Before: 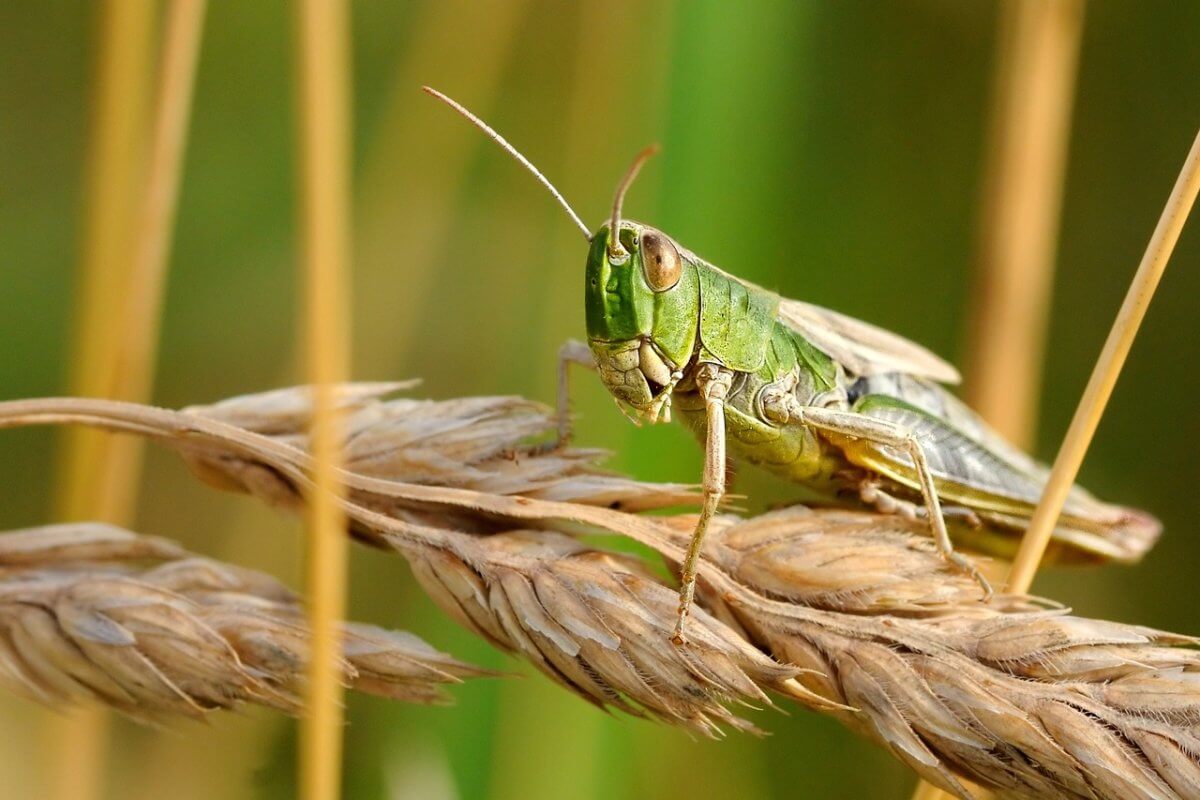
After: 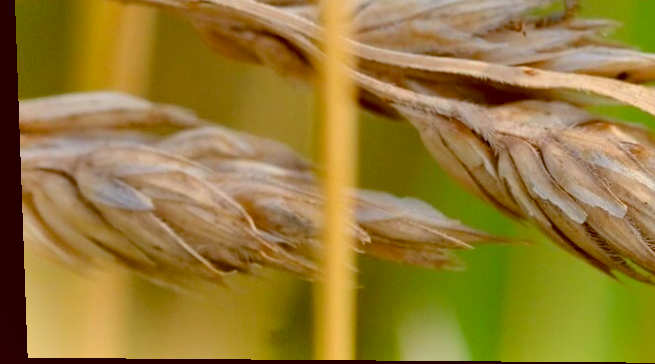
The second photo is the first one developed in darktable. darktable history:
color balance: lift [1, 1.015, 1.004, 0.985], gamma [1, 0.958, 0.971, 1.042], gain [1, 0.956, 0.977, 1.044]
shadows and highlights: shadows 49, highlights -41, soften with gaussian
crop and rotate: top 54.778%, right 46.61%, bottom 0.159%
rotate and perspective: lens shift (vertical) 0.048, lens shift (horizontal) -0.024, automatic cropping off
